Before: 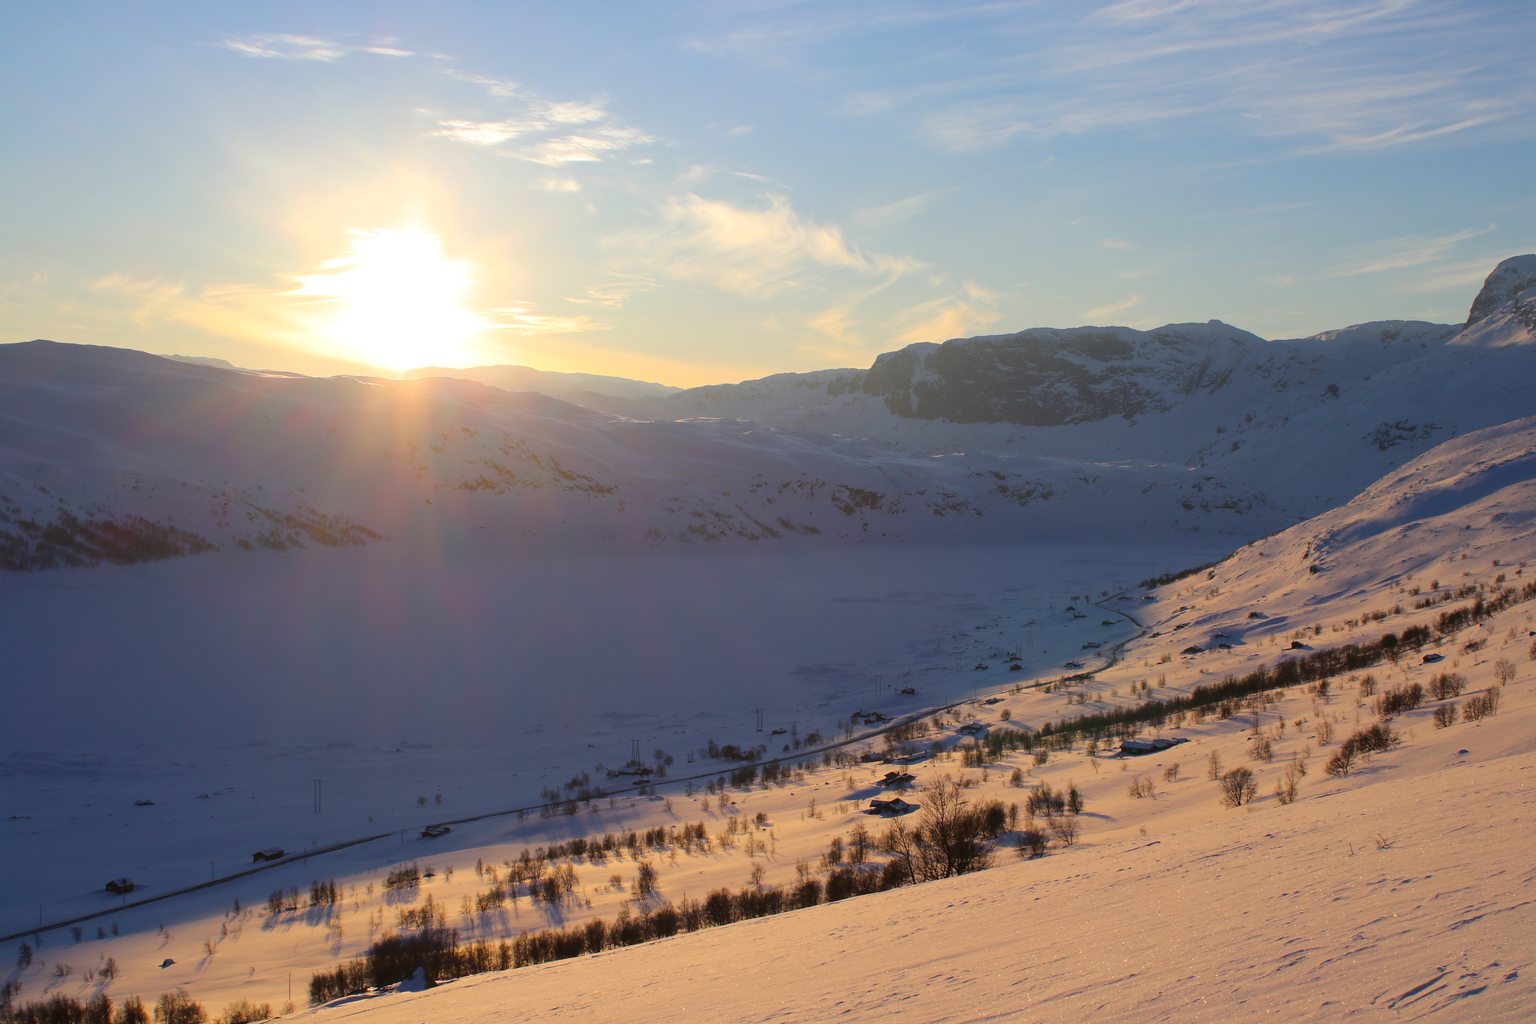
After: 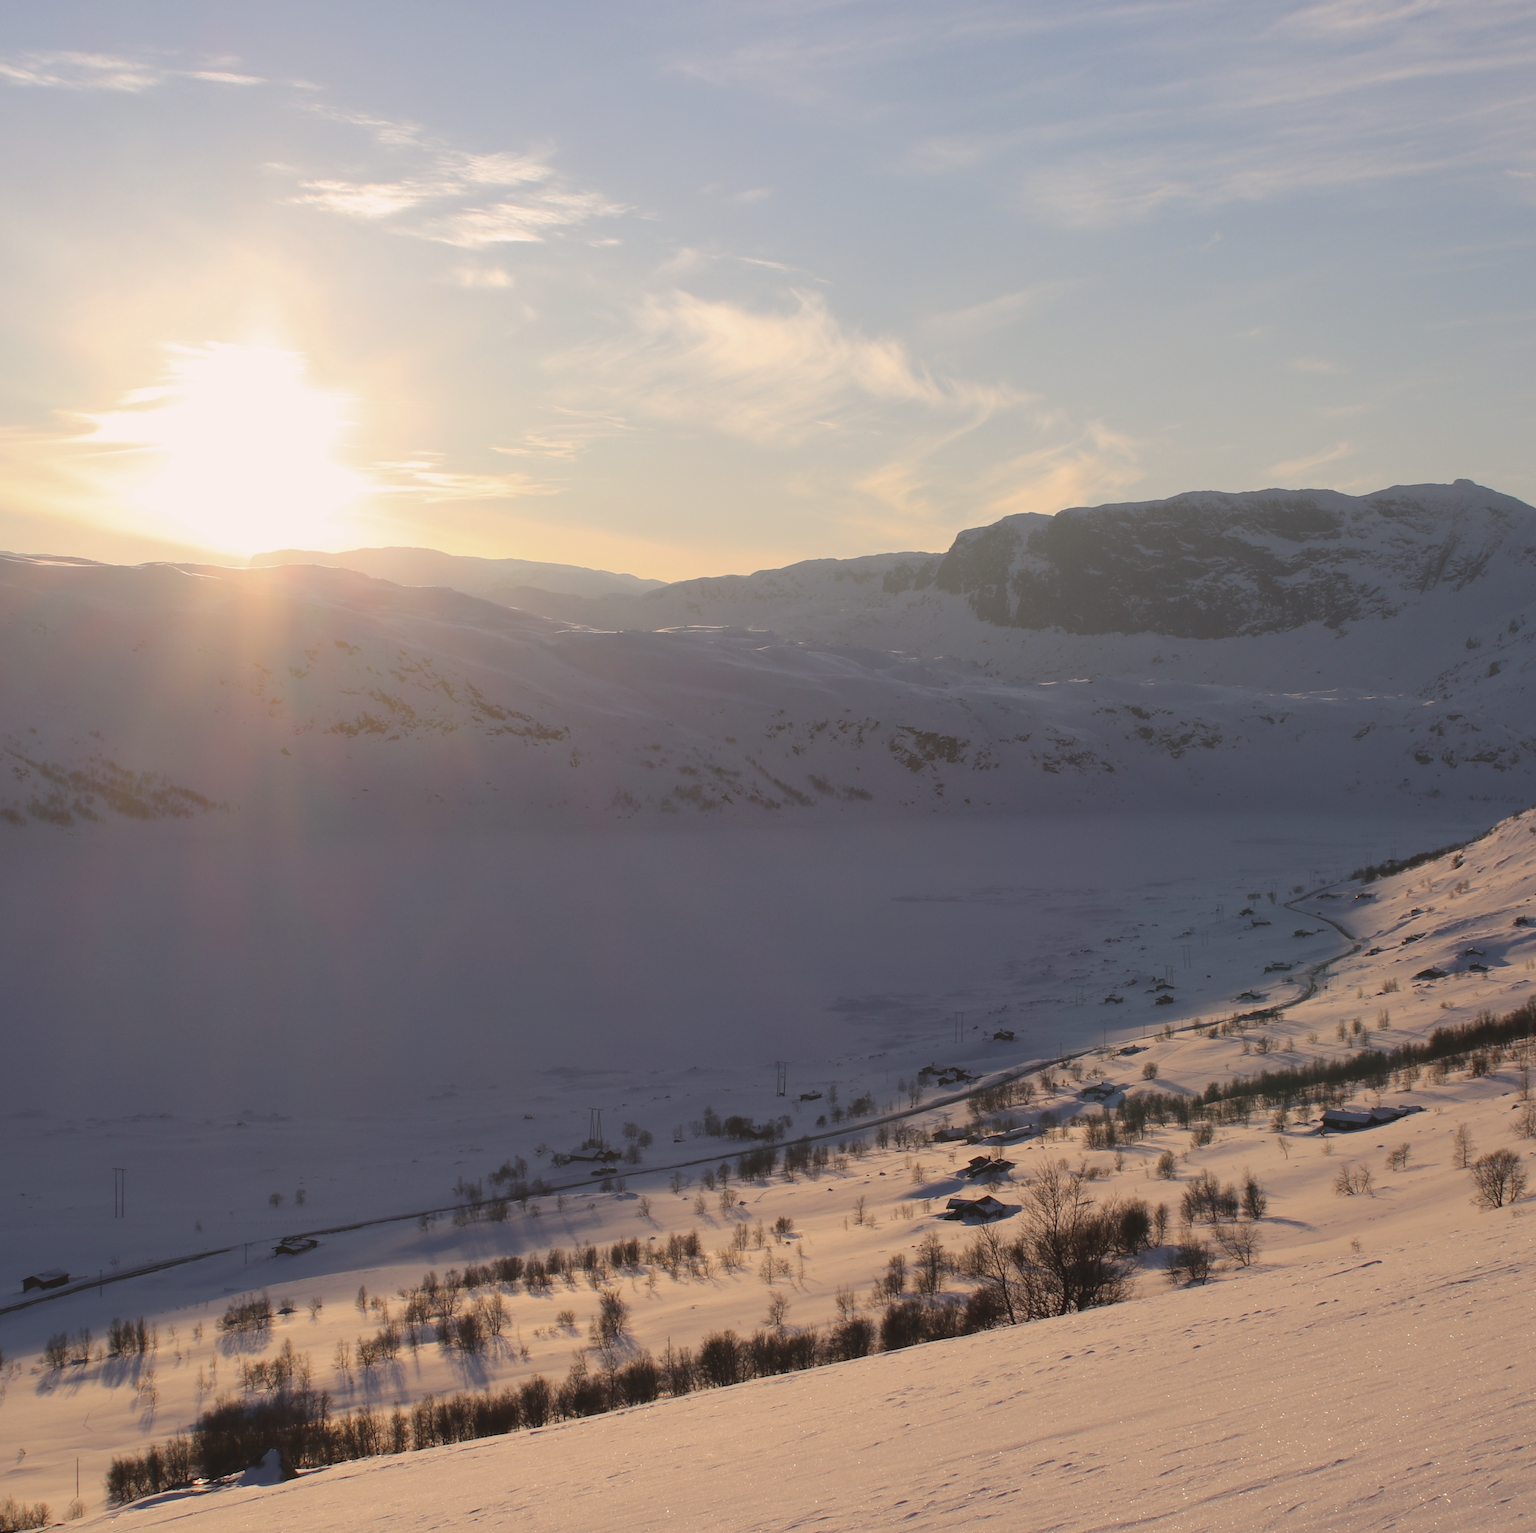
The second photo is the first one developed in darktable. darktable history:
contrast brightness saturation: contrast -0.098, saturation -0.08
crop and rotate: left 15.507%, right 17.718%
color correction: highlights a* 5.59, highlights b* 5.26, saturation 0.64
